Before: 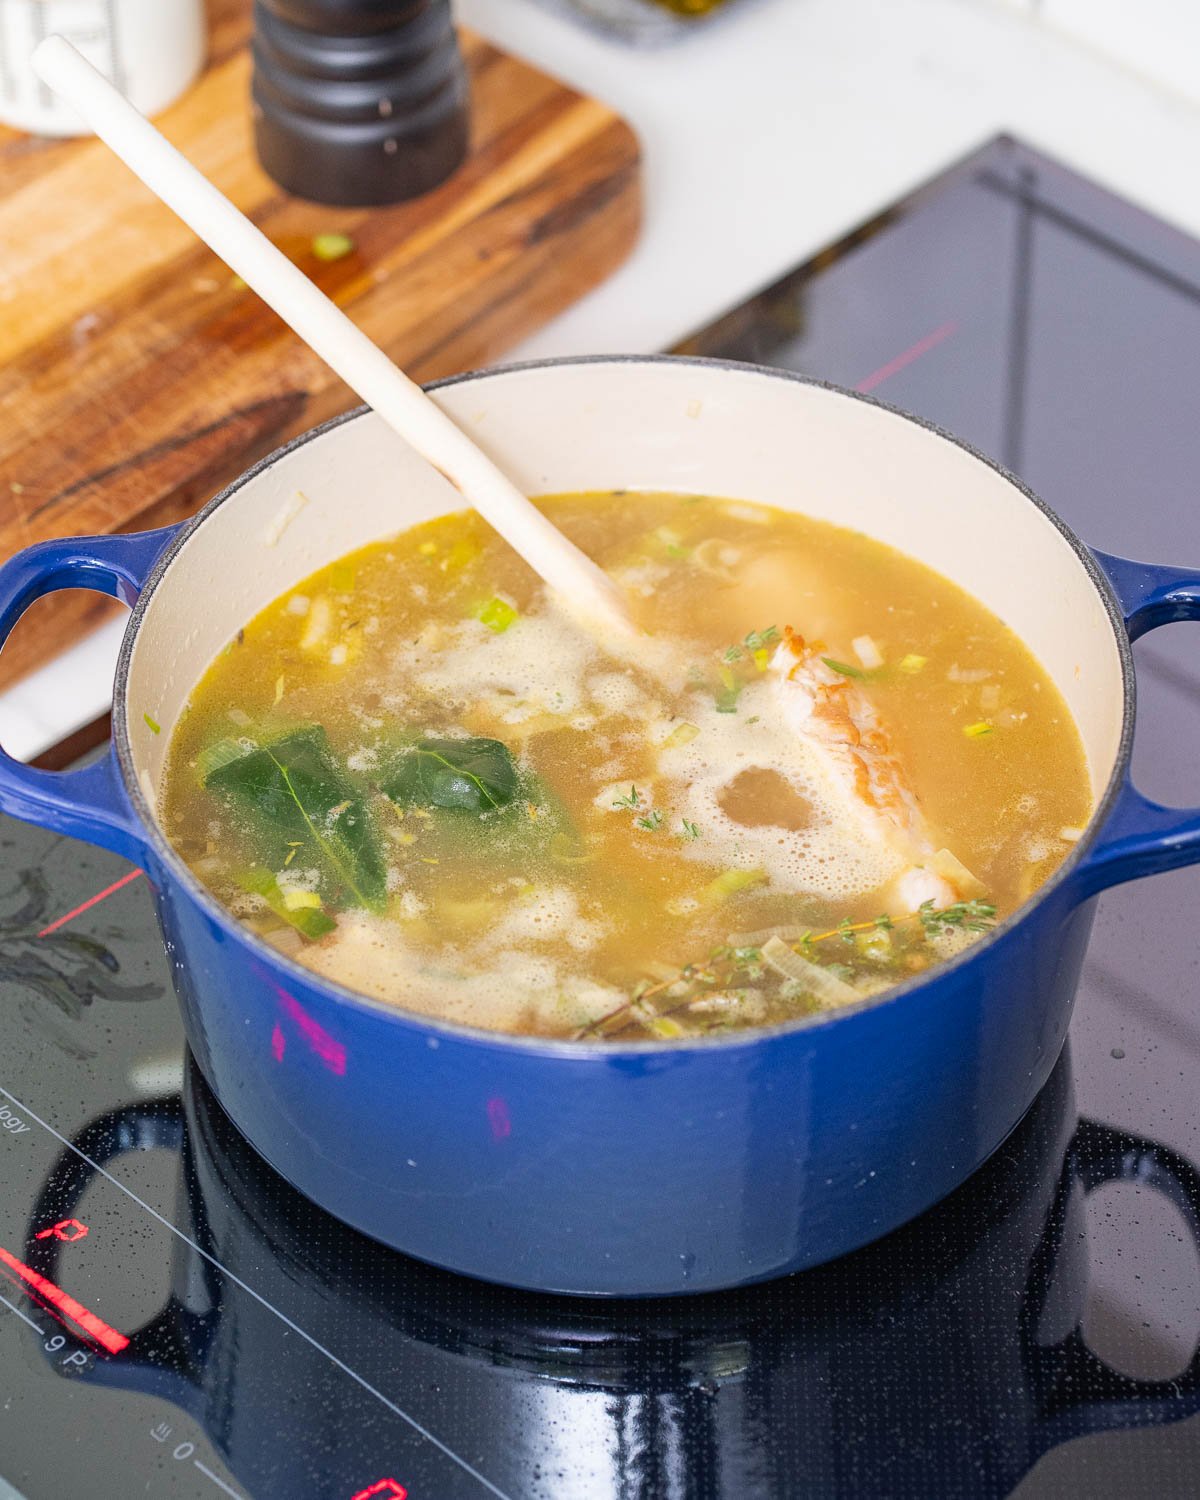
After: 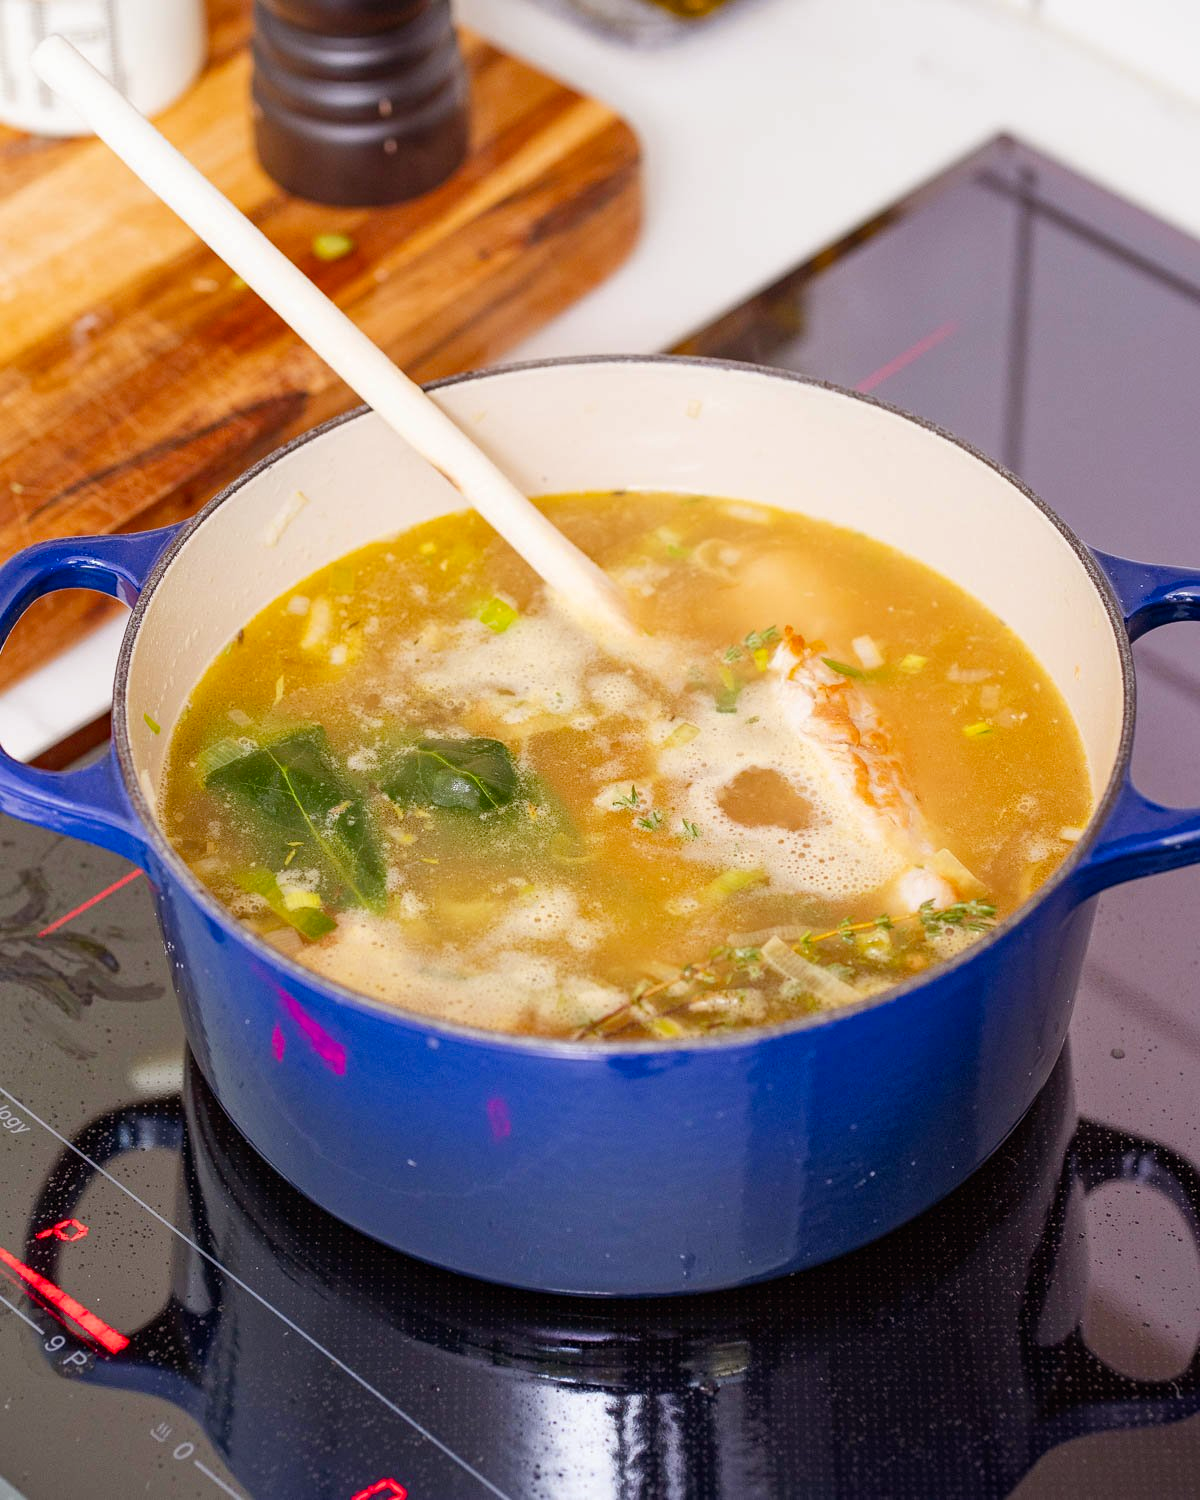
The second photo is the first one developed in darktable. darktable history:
color balance rgb: perceptual saturation grading › global saturation 20%, perceptual saturation grading › highlights -25%, perceptual saturation grading › shadows 25%
rgb levels: mode RGB, independent channels, levels [[0, 0.5, 1], [0, 0.521, 1], [0, 0.536, 1]]
